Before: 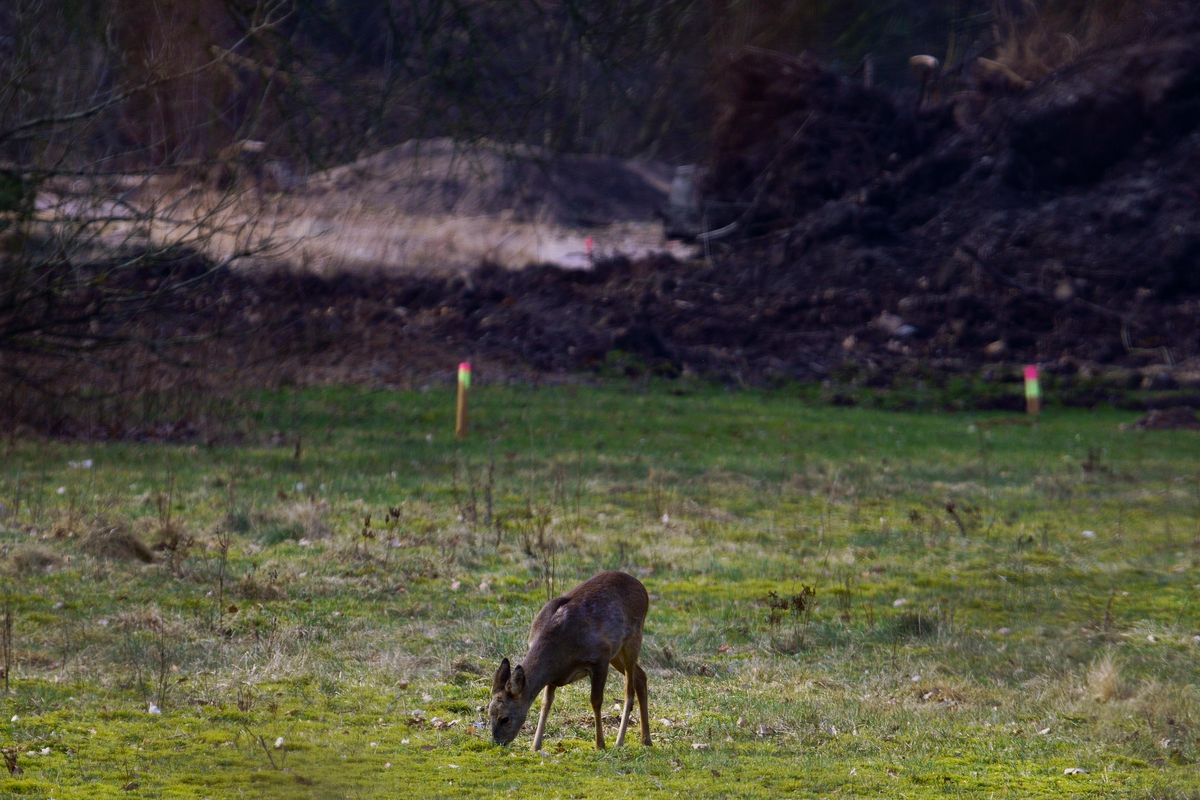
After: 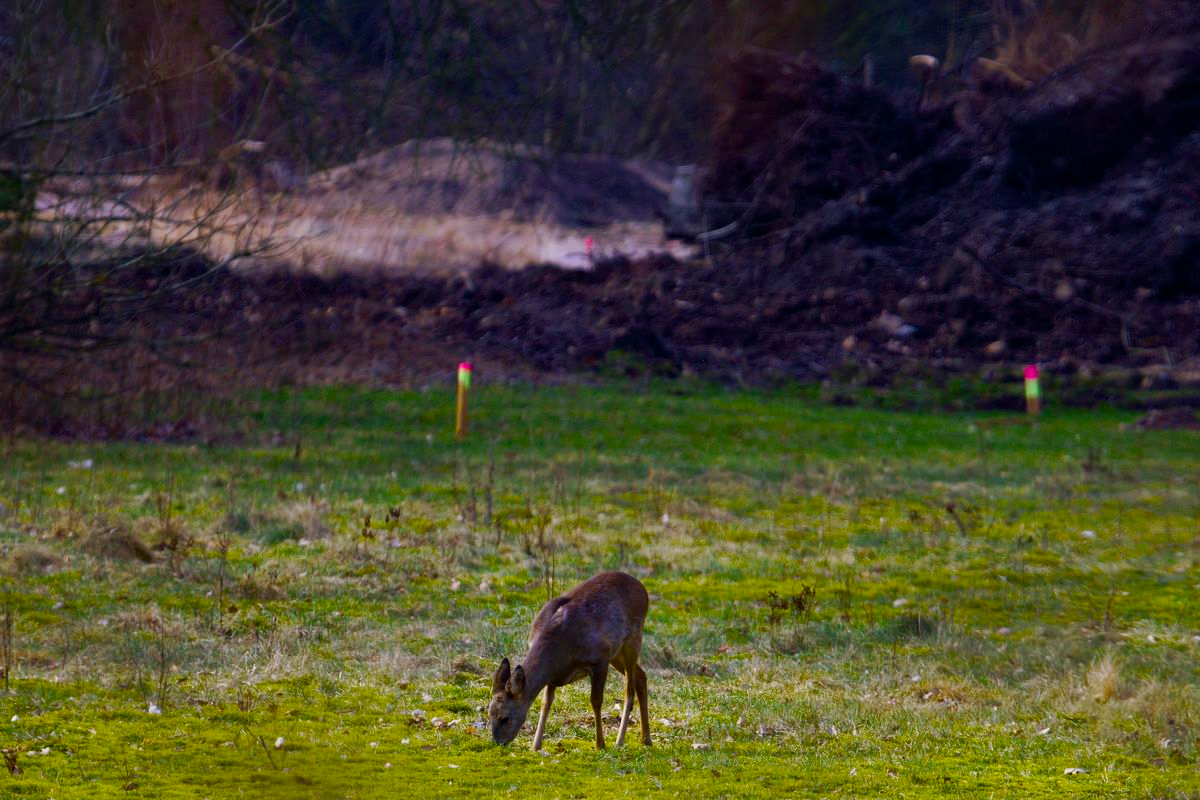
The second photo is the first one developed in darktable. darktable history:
color balance rgb: perceptual saturation grading › global saturation 39.679%, perceptual saturation grading › highlights -25.714%, perceptual saturation grading › mid-tones 34.771%, perceptual saturation grading › shadows 35.41%
